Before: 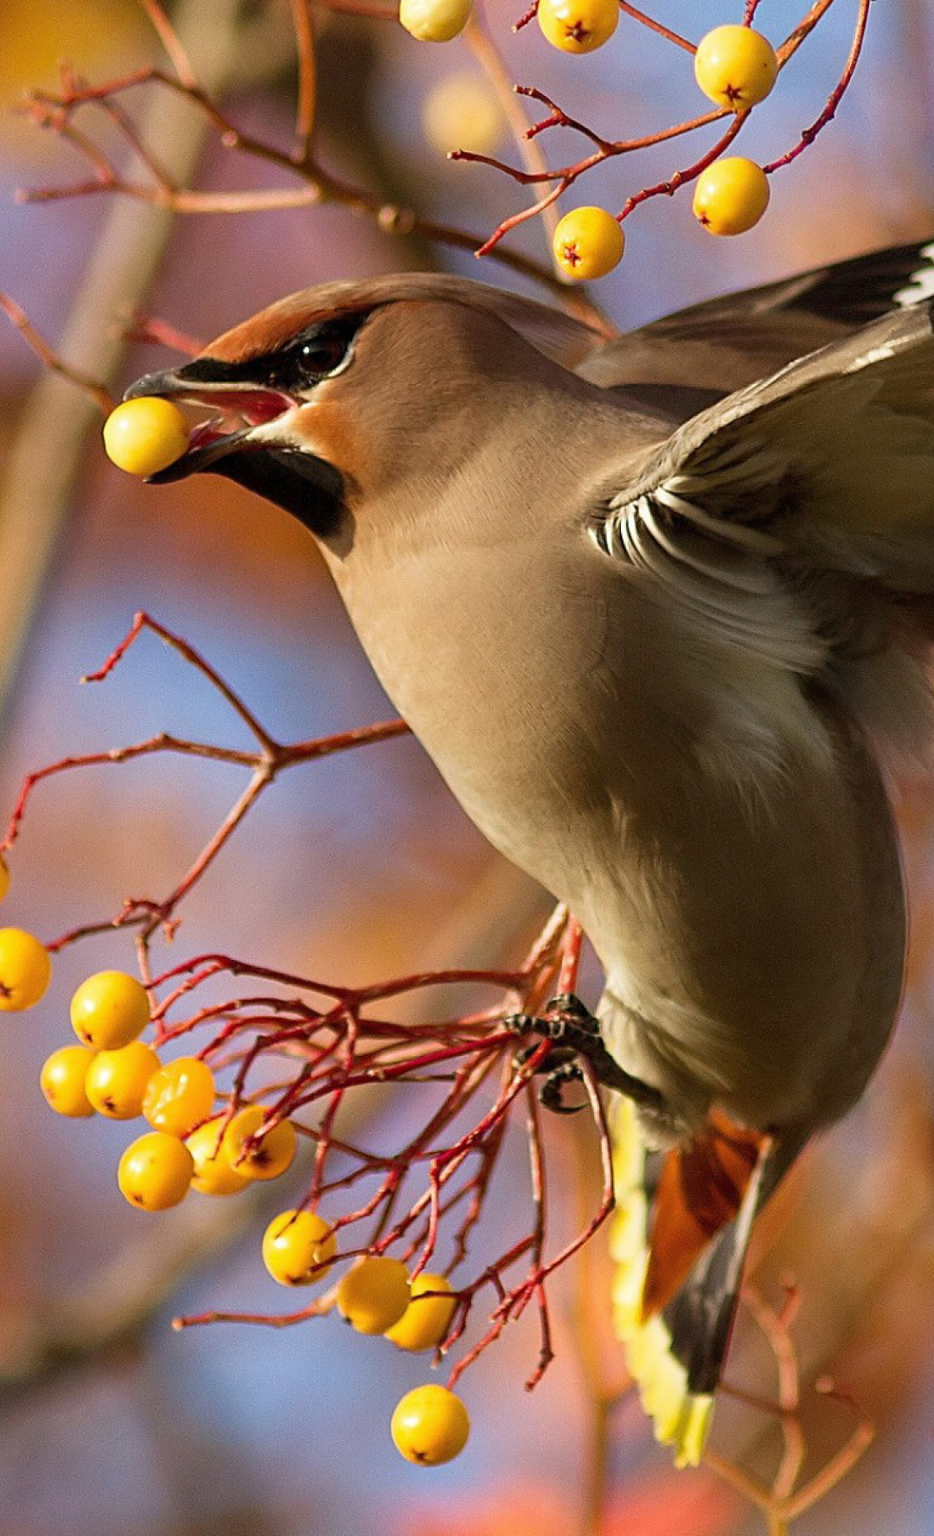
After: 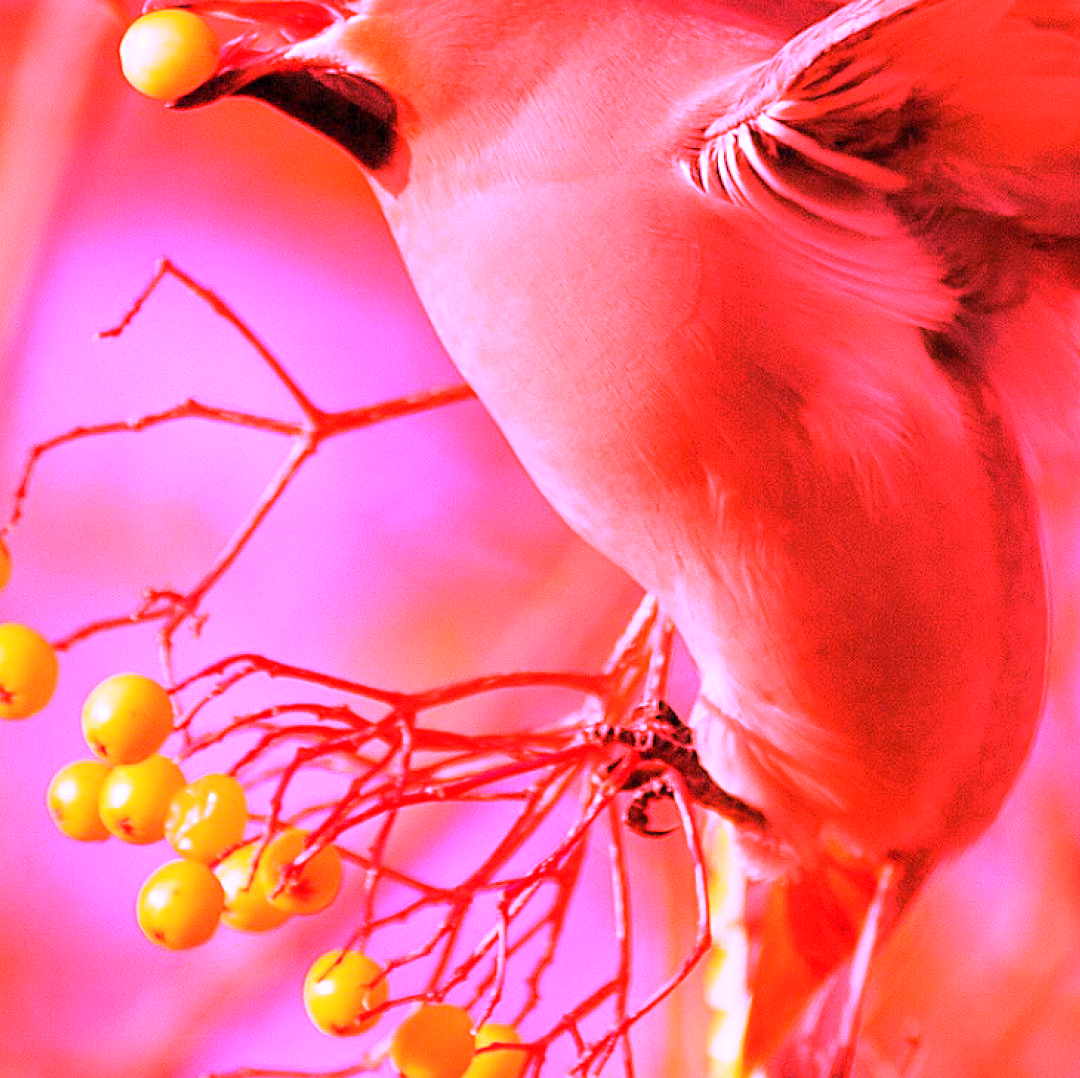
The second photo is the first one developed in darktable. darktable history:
white balance: red 4.26, blue 1.802
crop and rotate: top 25.357%, bottom 13.942%
